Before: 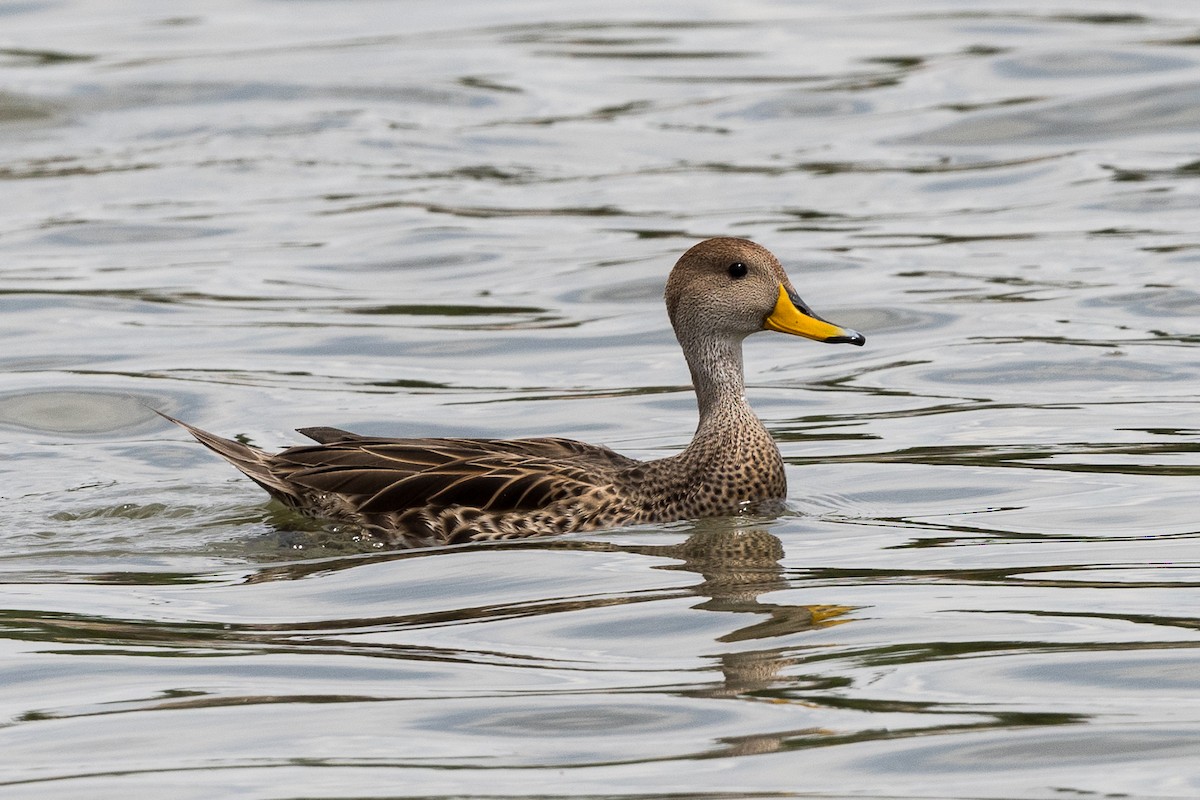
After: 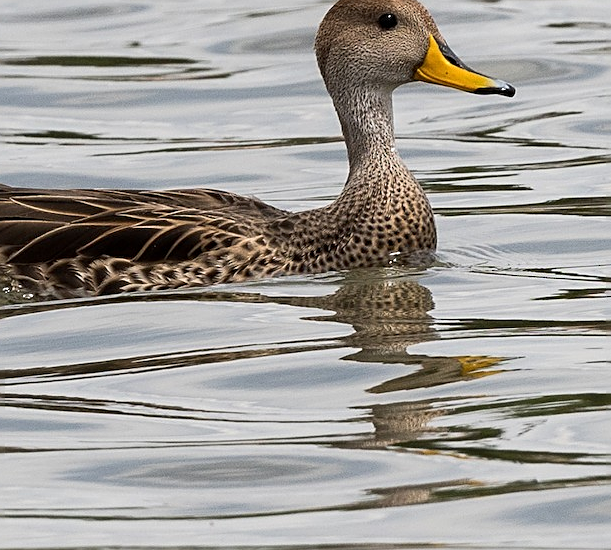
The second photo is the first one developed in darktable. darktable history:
crop and rotate: left 29.237%, top 31.152%, right 19.807%
sharpen: on, module defaults
